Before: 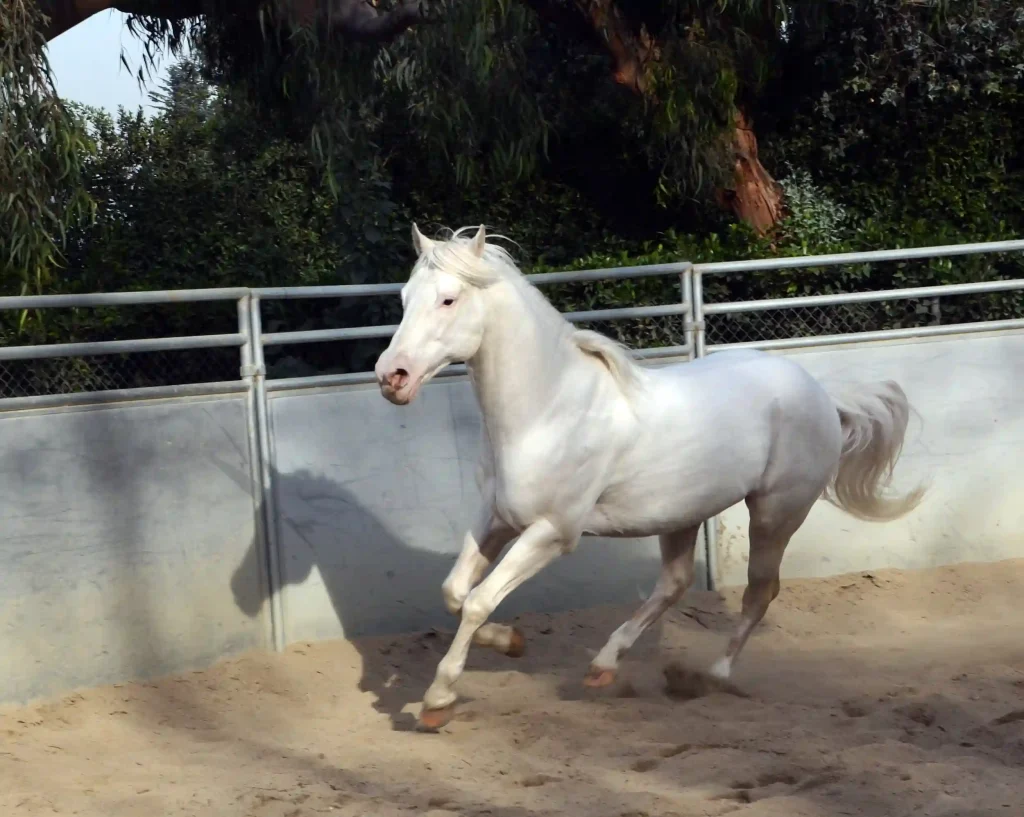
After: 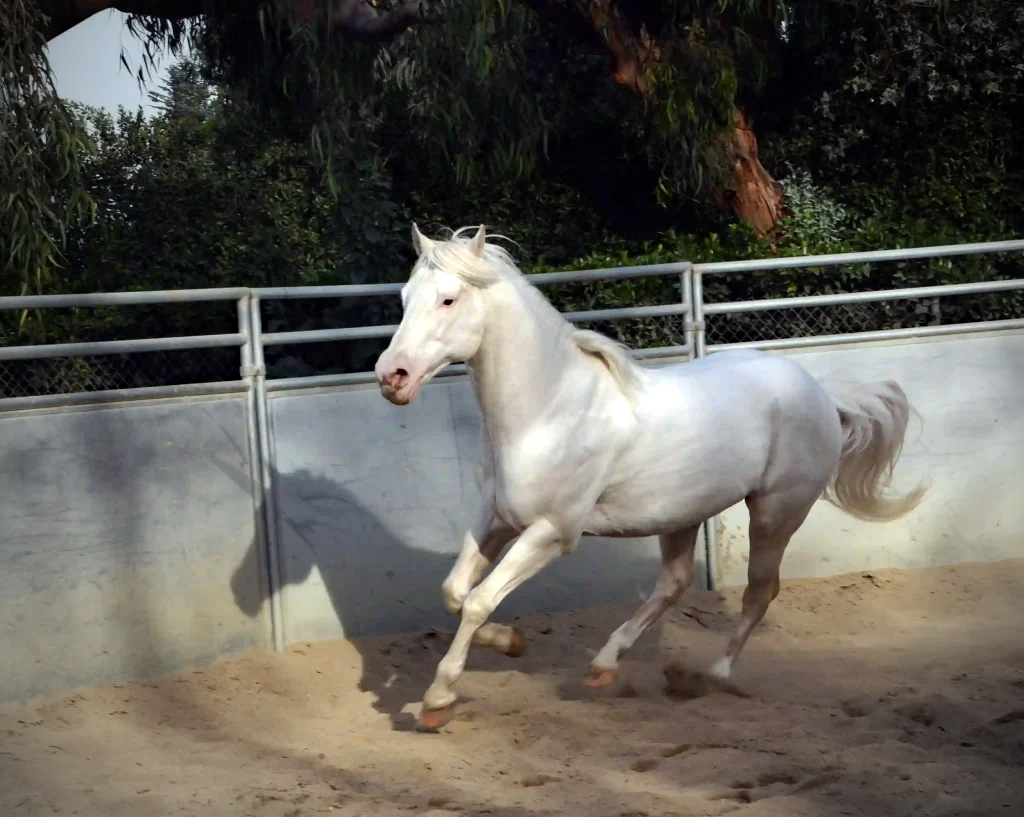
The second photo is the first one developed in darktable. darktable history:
haze removal: compatibility mode true, adaptive false
vignetting: fall-off radius 45.58%, brightness -0.702
